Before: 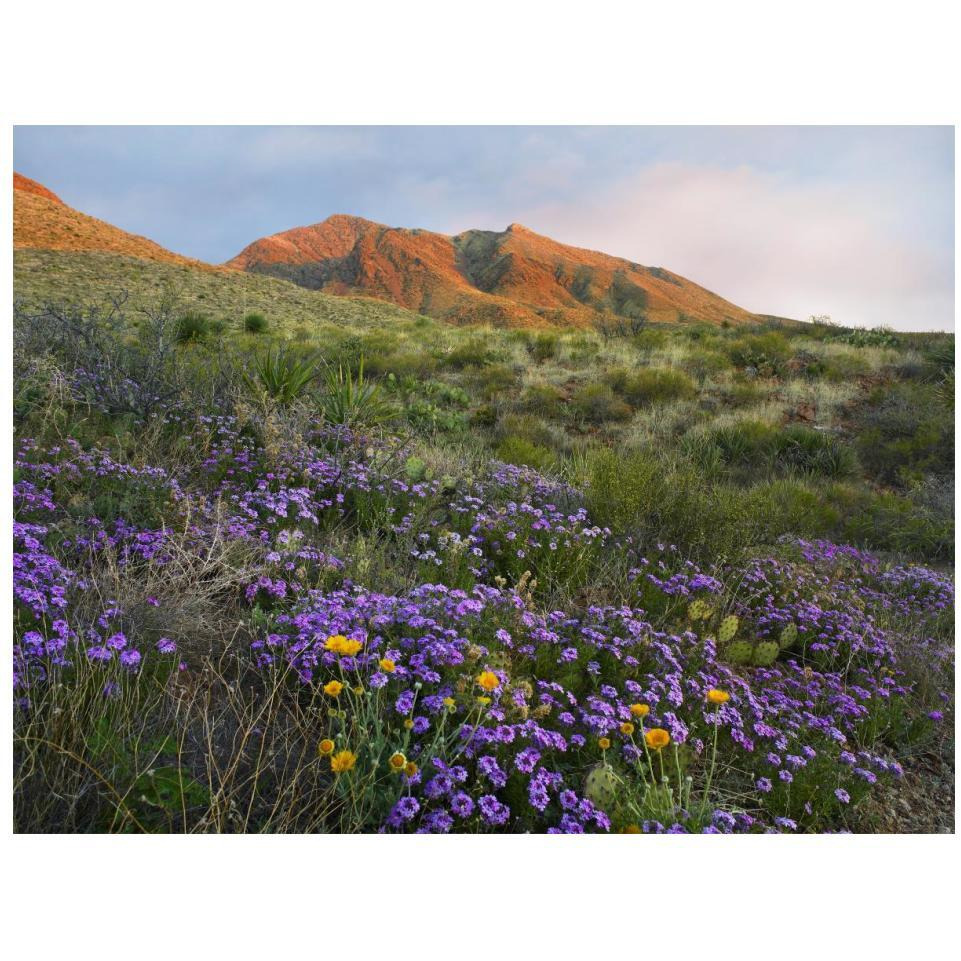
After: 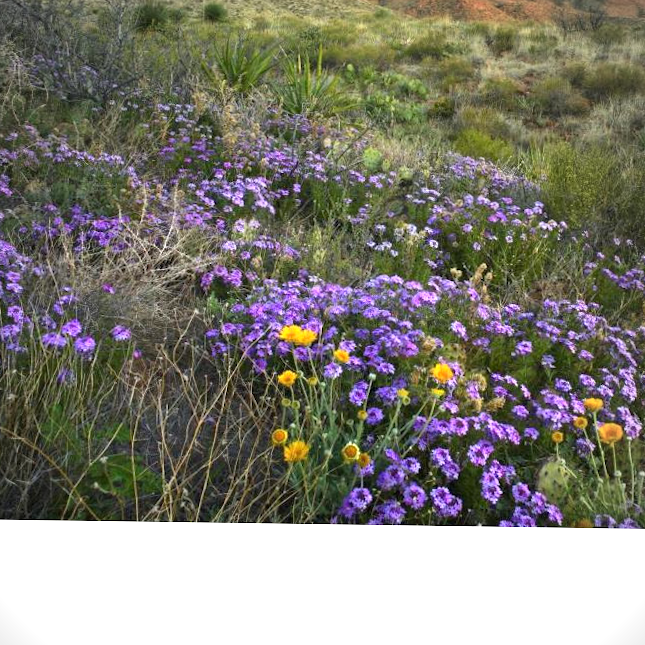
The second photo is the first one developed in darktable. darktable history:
exposure: exposure 0.781 EV, compensate highlight preservation false
crop and rotate: angle -0.82°, left 3.85%, top 31.828%, right 27.992%
vignetting: fall-off radius 60.92%
